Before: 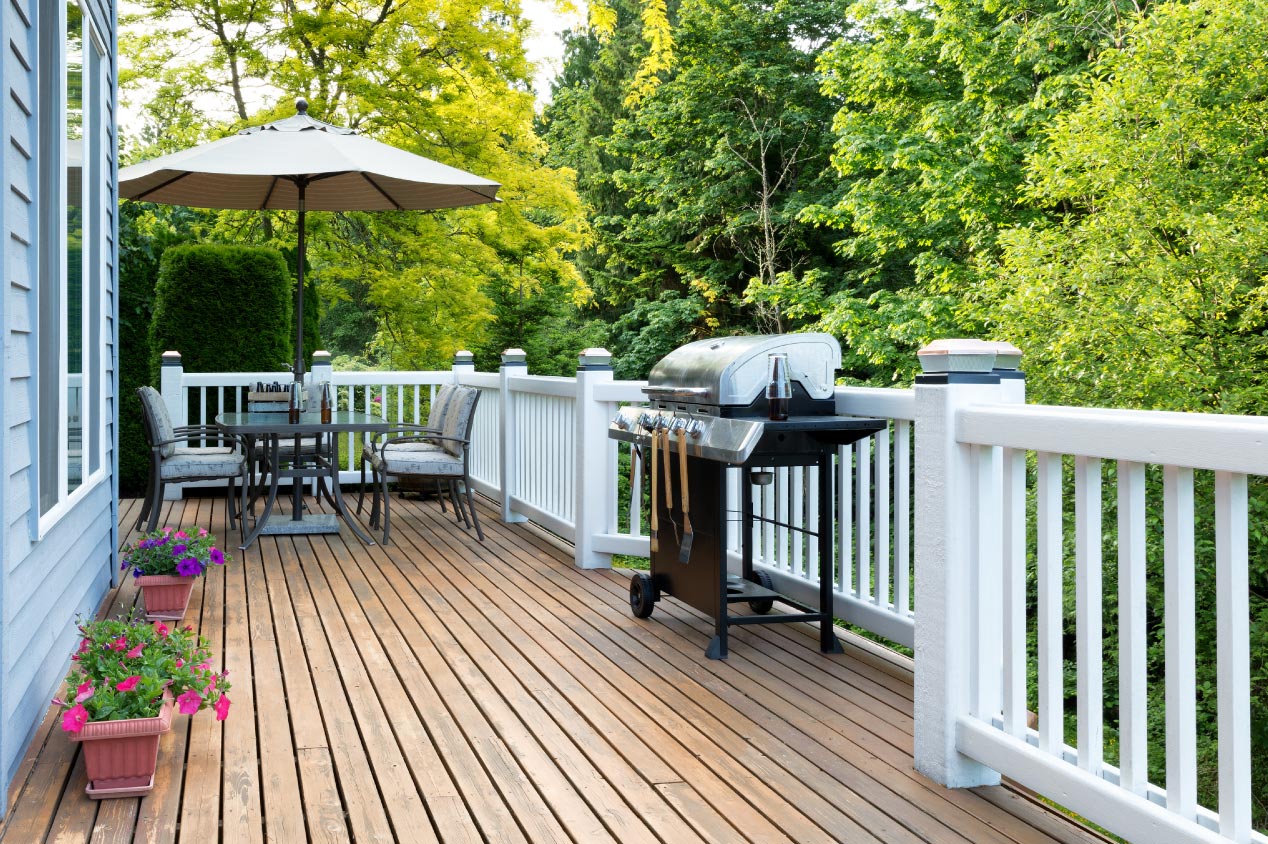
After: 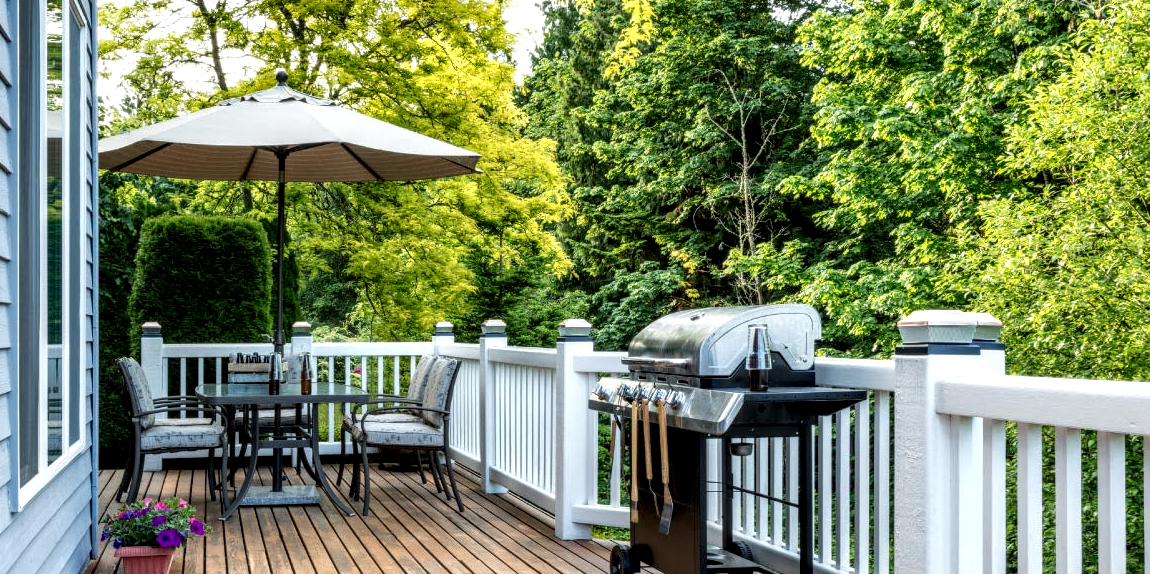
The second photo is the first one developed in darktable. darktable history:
crop: left 1.582%, top 3.456%, right 7.66%, bottom 28.487%
local contrast: highlights 2%, shadows 7%, detail 182%
